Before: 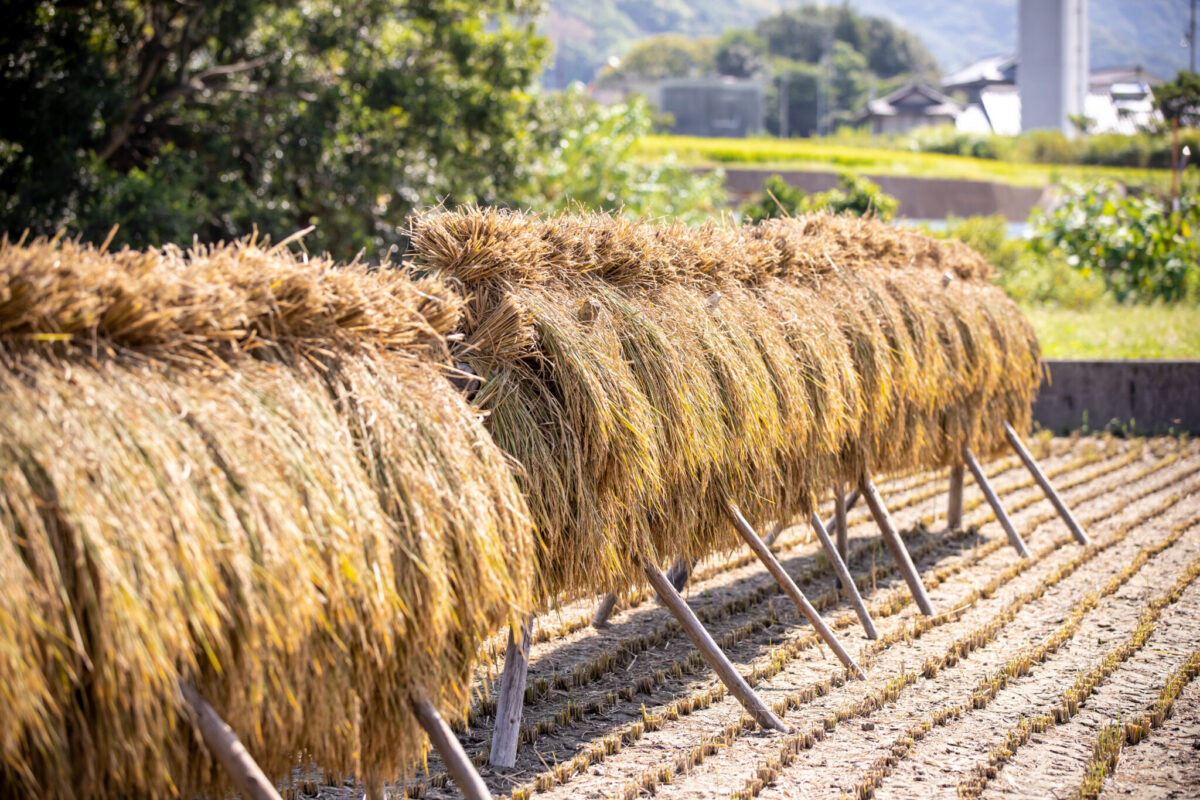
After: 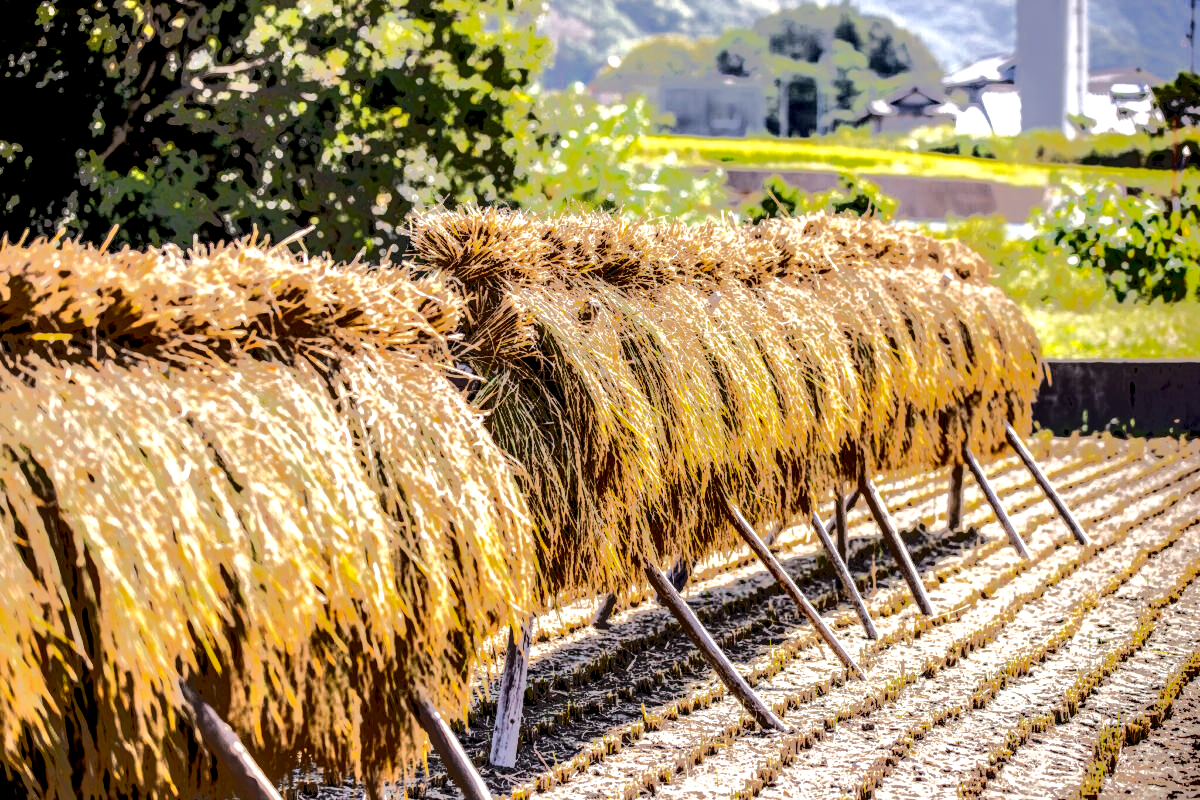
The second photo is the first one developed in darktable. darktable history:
color balance rgb: white fulcrum 0.985 EV, perceptual saturation grading › global saturation 24.997%
local contrast: detail 205%
tone equalizer: -7 EV -0.622 EV, -6 EV 0.975 EV, -5 EV -0.479 EV, -4 EV 0.453 EV, -3 EV 0.405 EV, -2 EV 0.163 EV, -1 EV -0.158 EV, +0 EV -0.418 EV, edges refinement/feathering 500, mask exposure compensation -1.57 EV, preserve details no
